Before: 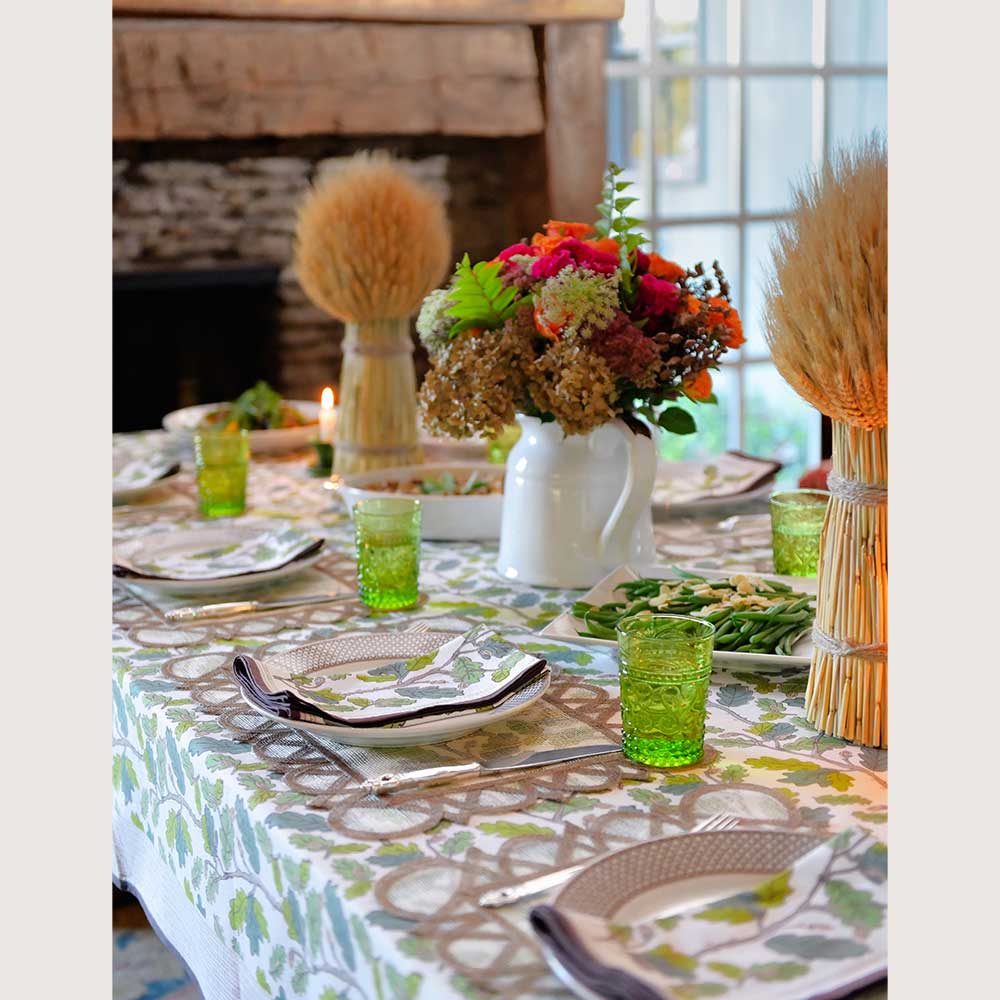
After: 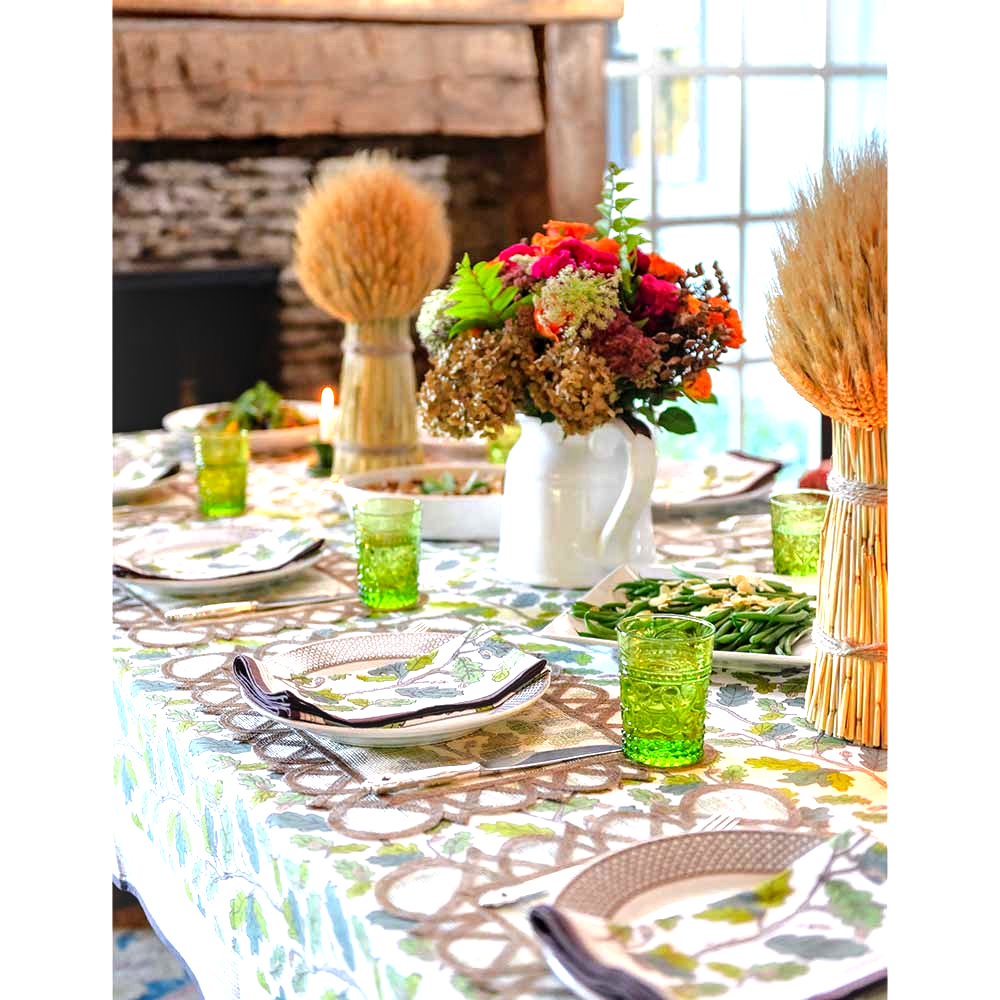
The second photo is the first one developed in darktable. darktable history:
levels: gray 50.86%, levels [0, 0.394, 0.787]
local contrast: detail 130%
